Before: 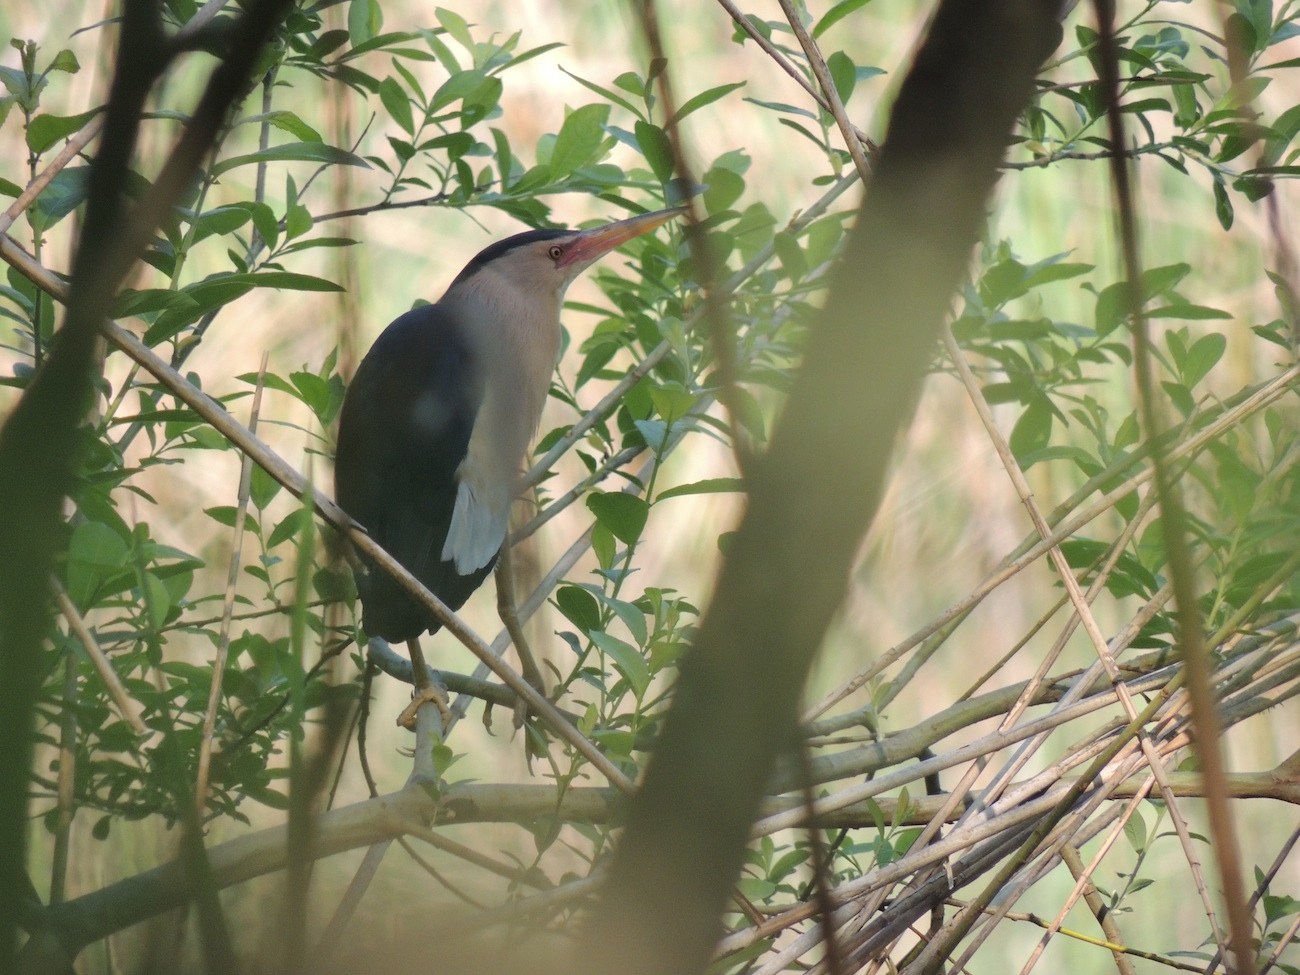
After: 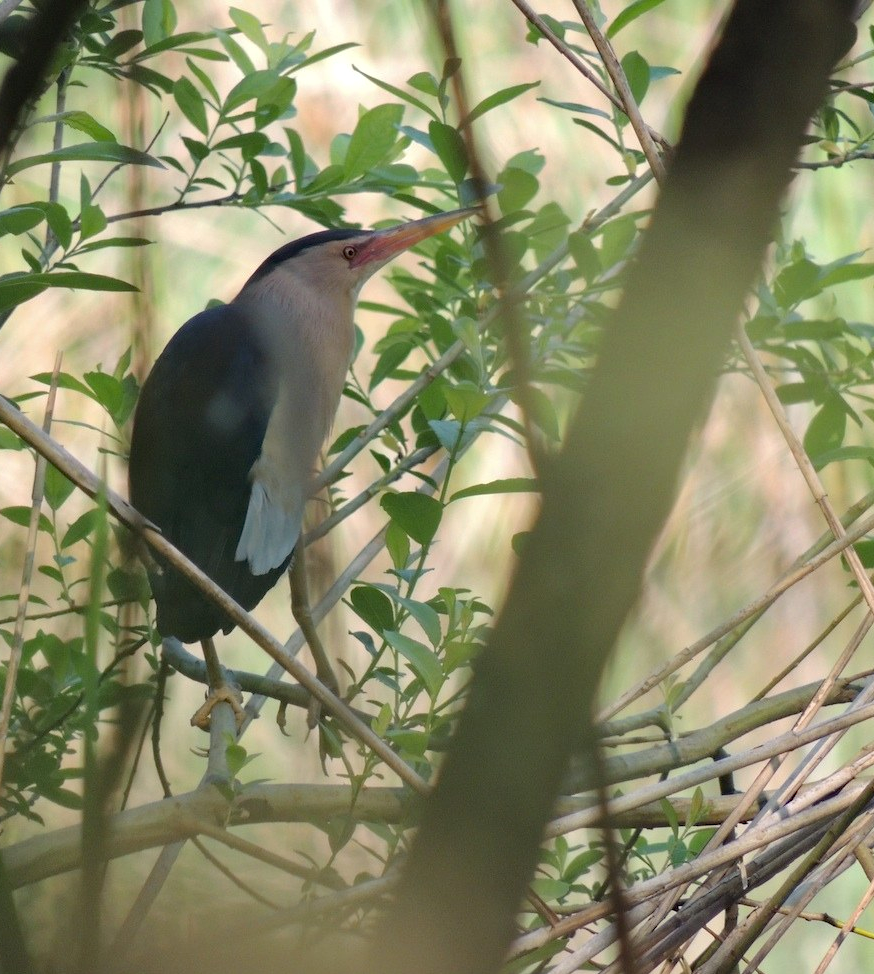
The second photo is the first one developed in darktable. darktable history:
haze removal: compatibility mode true, adaptive false
crop and rotate: left 15.853%, right 16.911%
